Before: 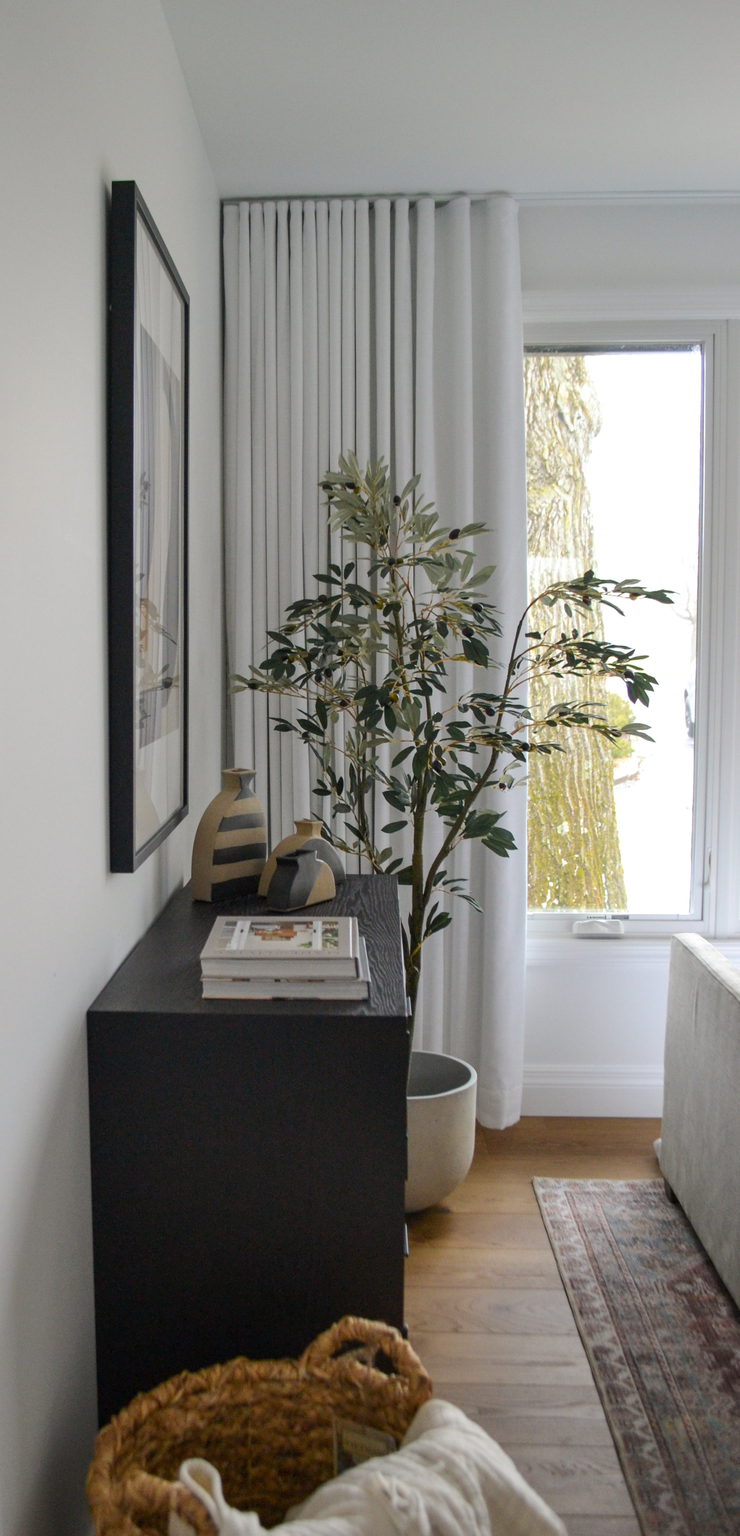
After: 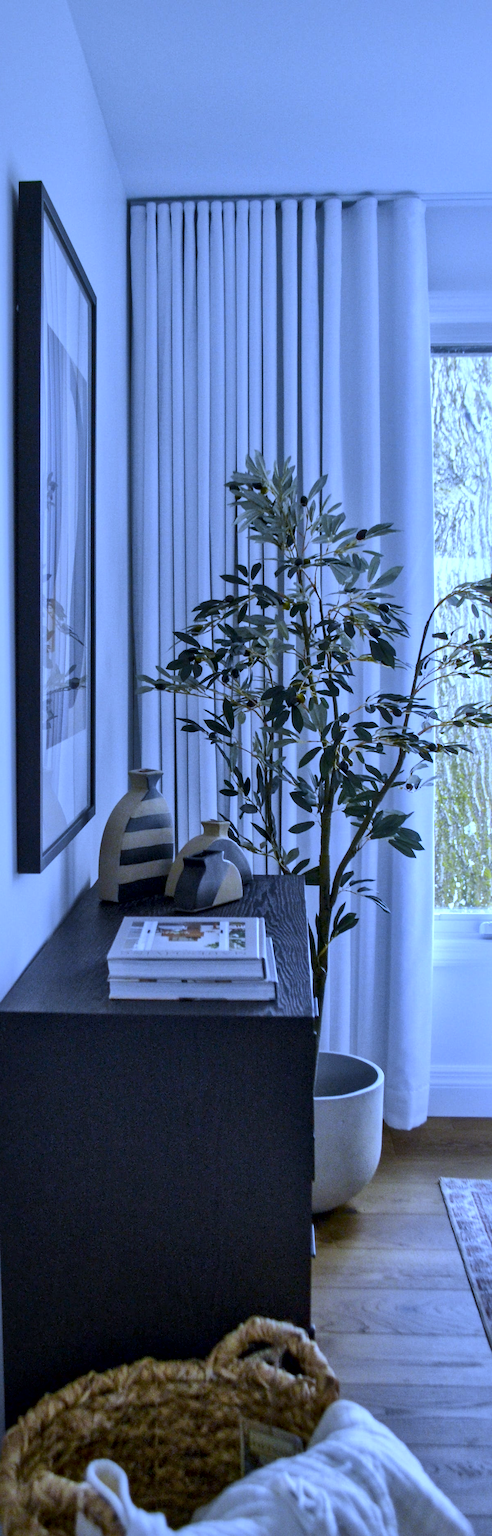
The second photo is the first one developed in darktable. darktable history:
white balance: red 0.766, blue 1.537
crop and rotate: left 12.648%, right 20.685%
local contrast: mode bilateral grid, contrast 20, coarseness 50, detail 171%, midtone range 0.2
